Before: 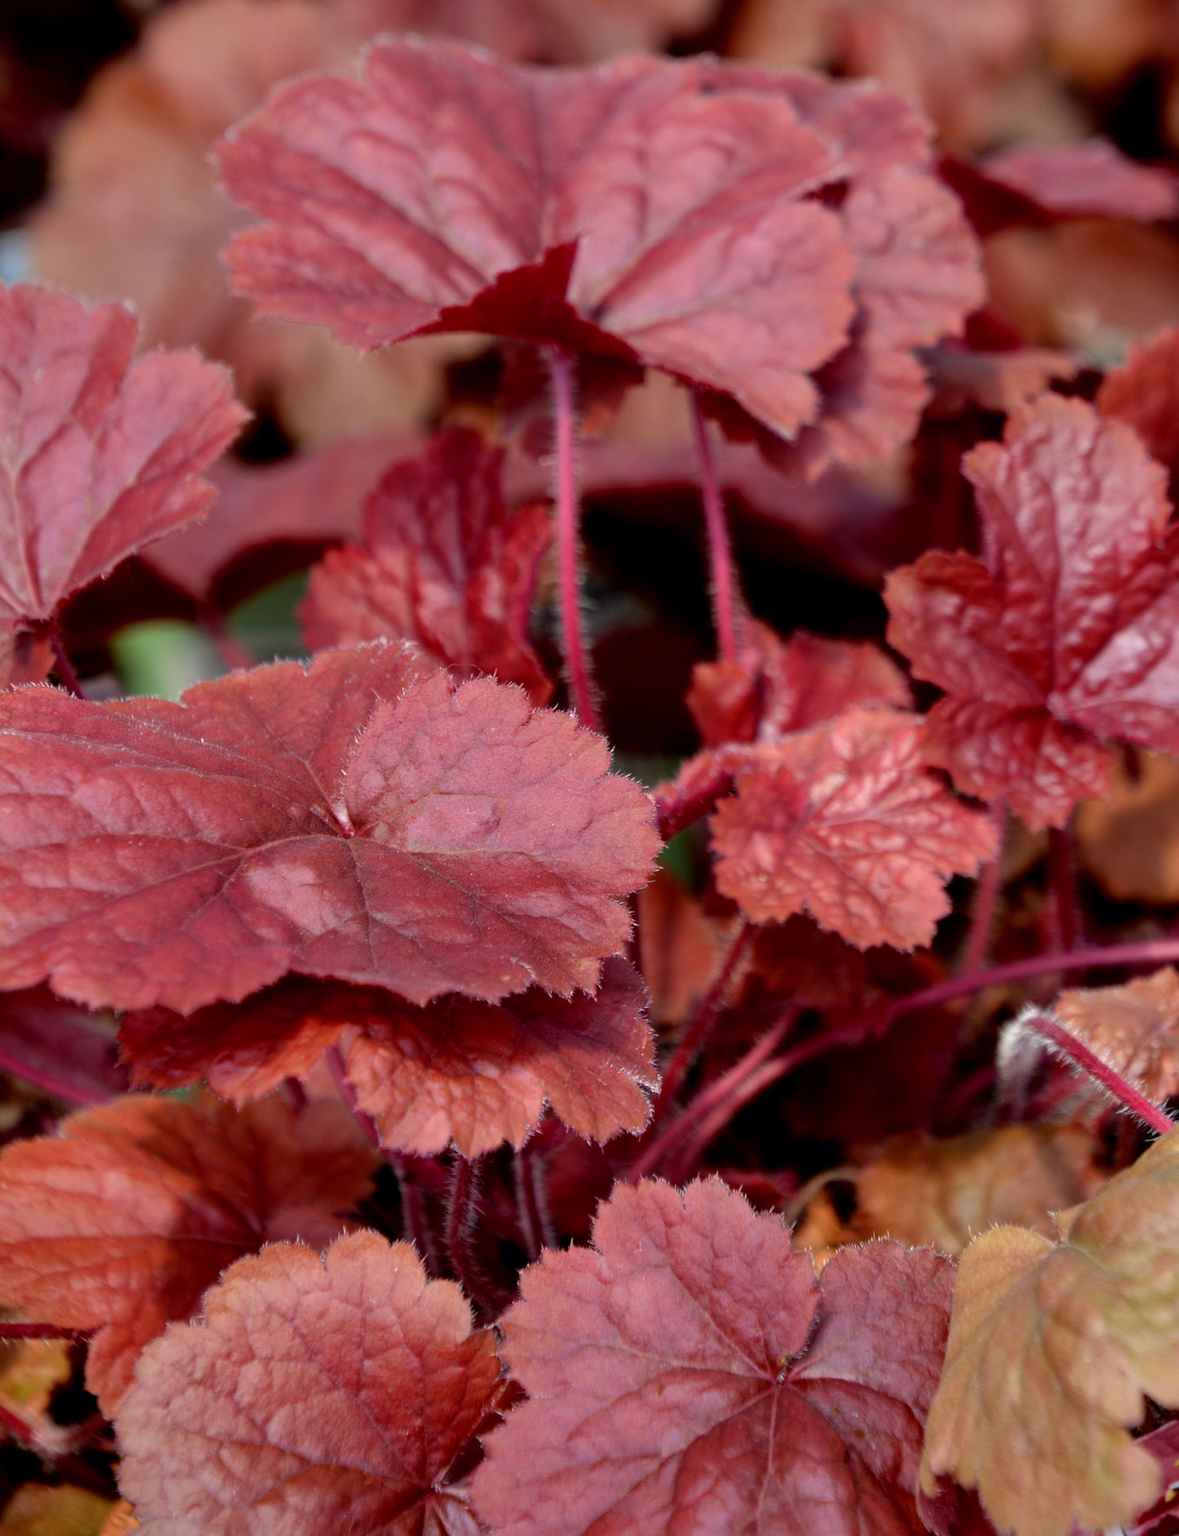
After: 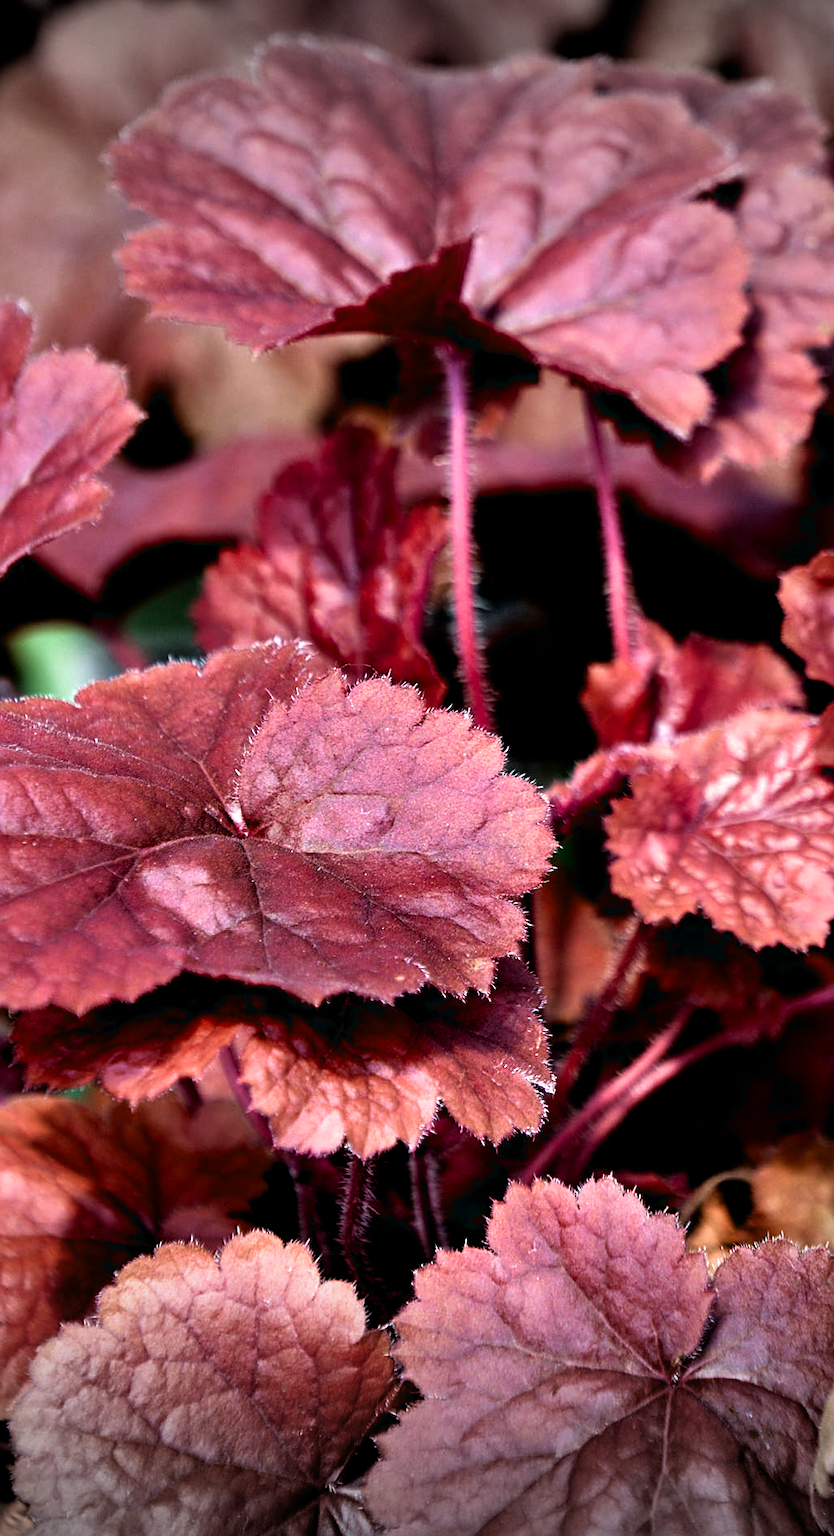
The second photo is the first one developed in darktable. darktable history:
crop and rotate: left 9.013%, right 20.138%
filmic rgb: black relative exposure -7.98 EV, white relative exposure 2.2 EV, hardness 6.94
color calibration: gray › normalize channels true, illuminant as shot in camera, x 0.358, y 0.373, temperature 4628.91 K, gamut compression 0.006
color zones: curves: ch0 [(0, 0.5) (0.143, 0.5) (0.286, 0.456) (0.429, 0.5) (0.571, 0.5) (0.714, 0.5) (0.857, 0.5) (1, 0.5)]; ch1 [(0, 0.5) (0.143, 0.5) (0.286, 0.422) (0.429, 0.5) (0.571, 0.5) (0.714, 0.5) (0.857, 0.5) (1, 0.5)]
vignetting: fall-off start 99.04%, fall-off radius 100.13%, brightness -0.623, saturation -0.678, width/height ratio 1.426, dithering 16-bit output
contrast equalizer: octaves 7, y [[0.6 ×6], [0.55 ×6], [0 ×6], [0 ×6], [0 ×6]]
sharpen: on, module defaults
velvia: on, module defaults
